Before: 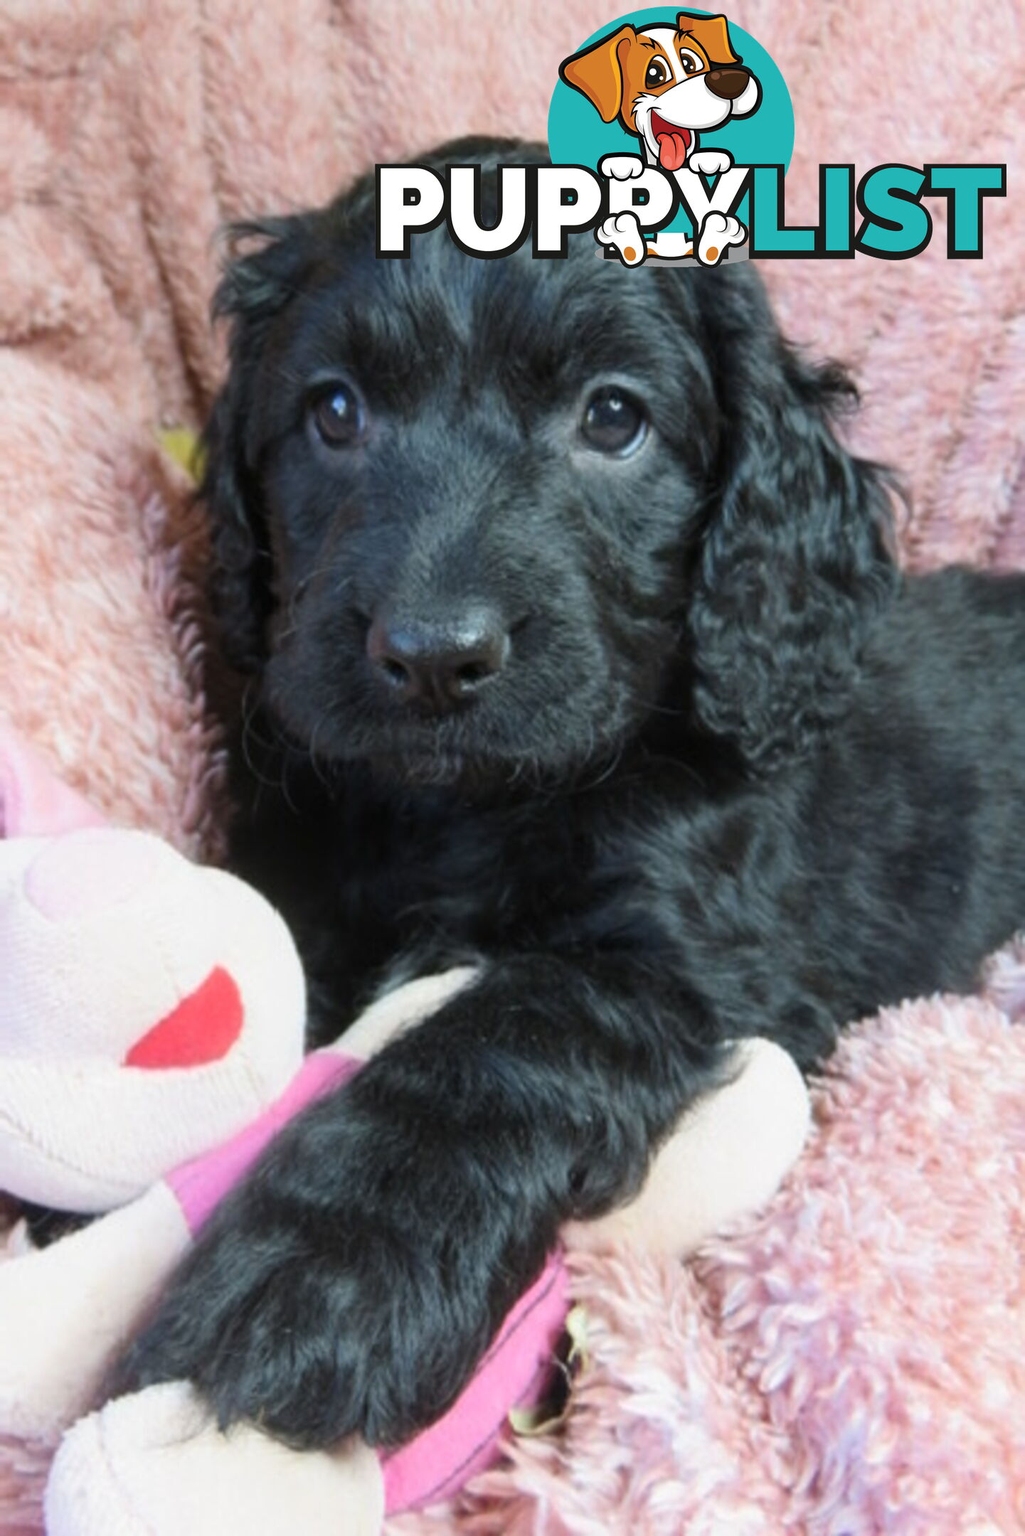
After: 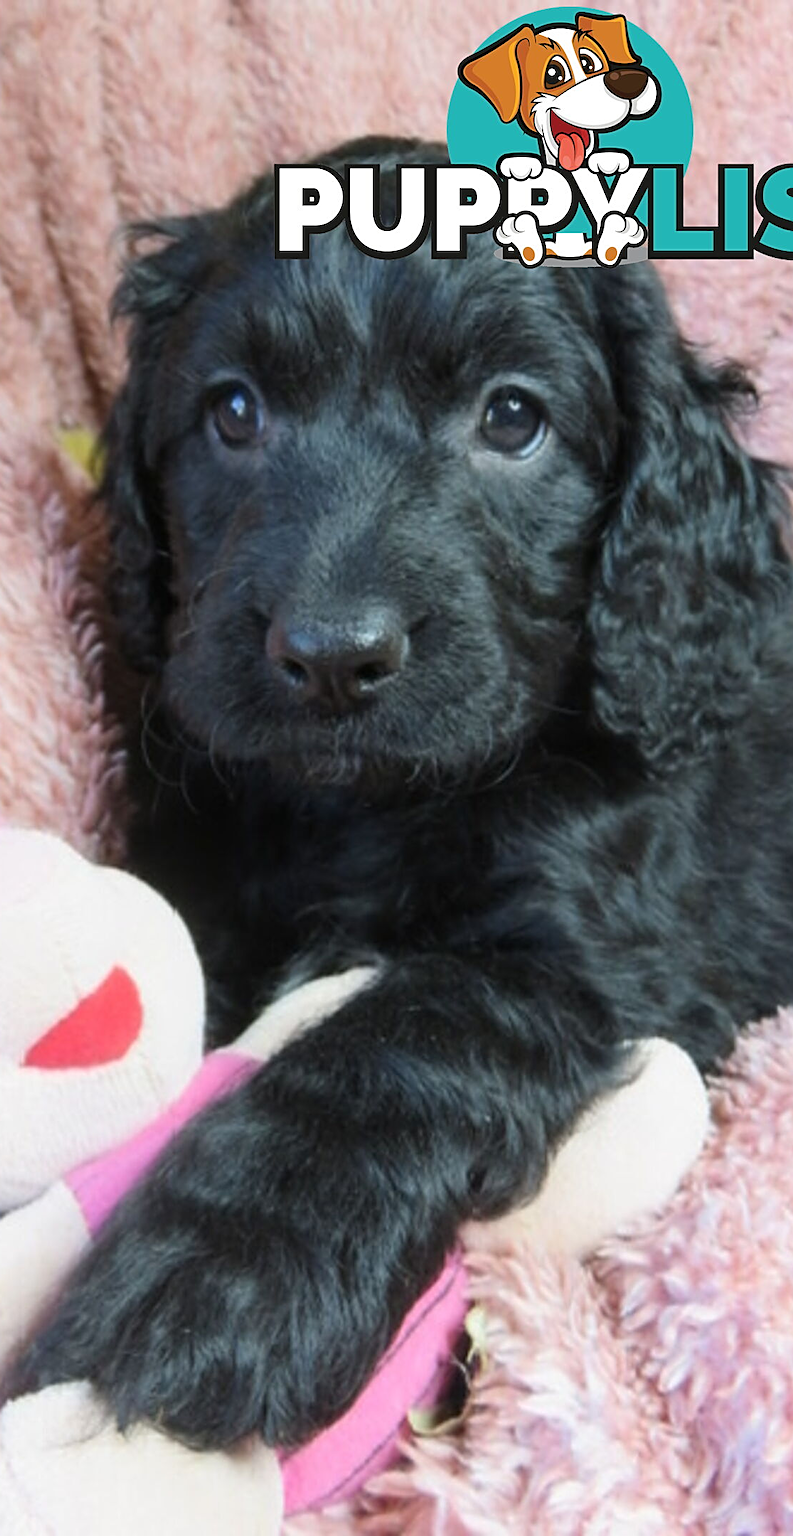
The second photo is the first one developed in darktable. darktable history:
crop: left 9.883%, right 12.607%
sharpen: on, module defaults
